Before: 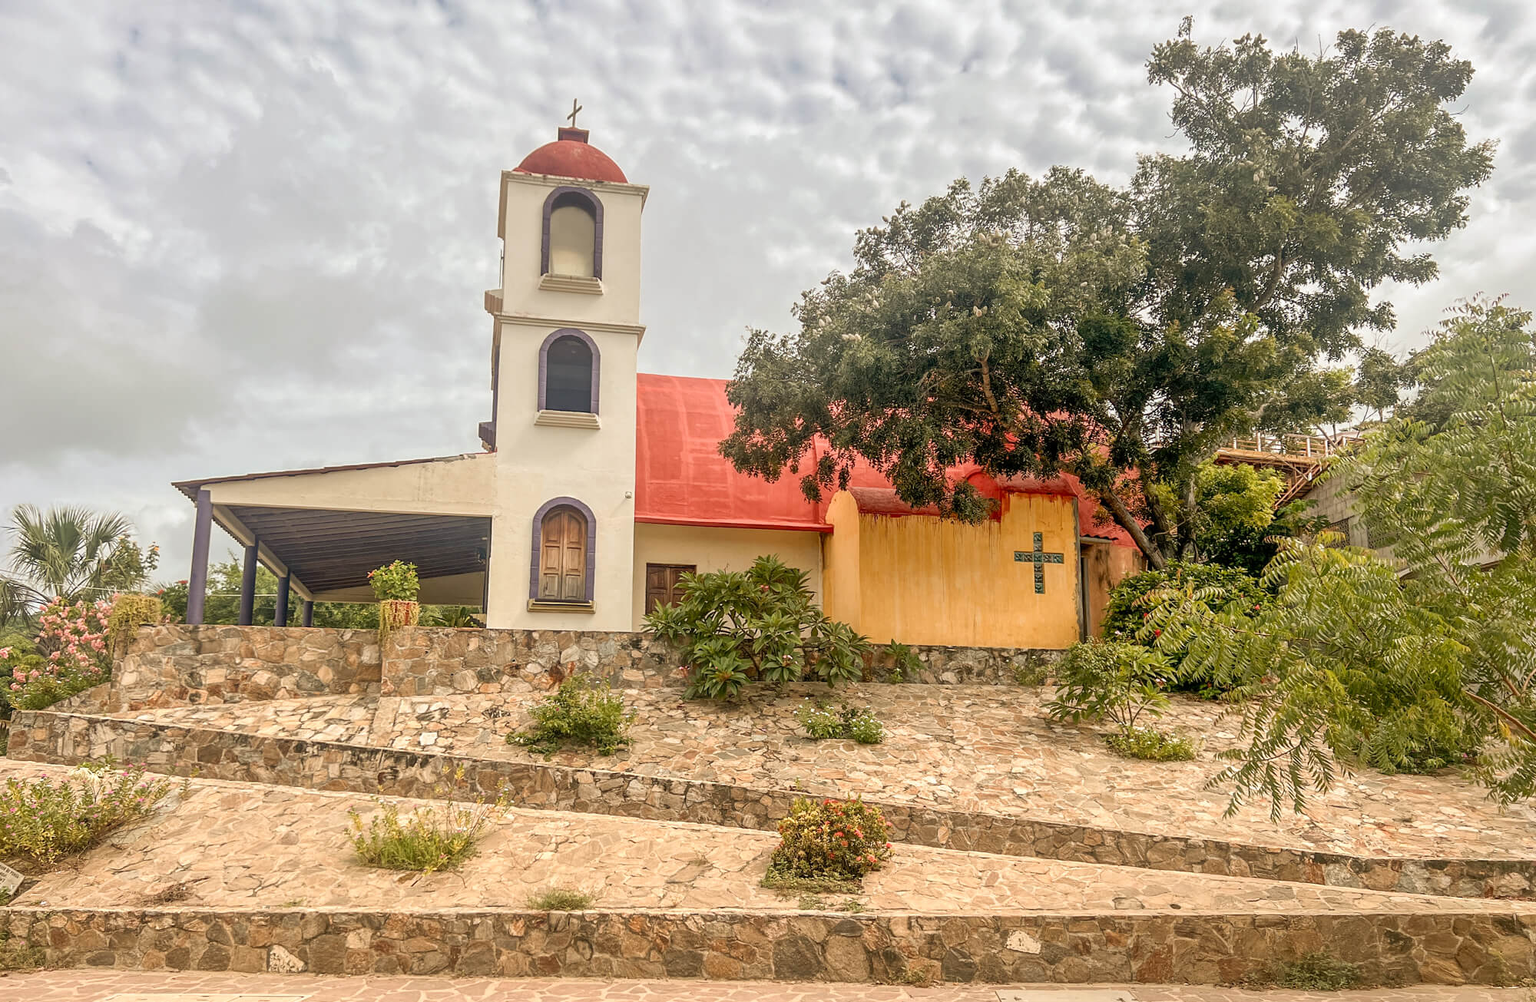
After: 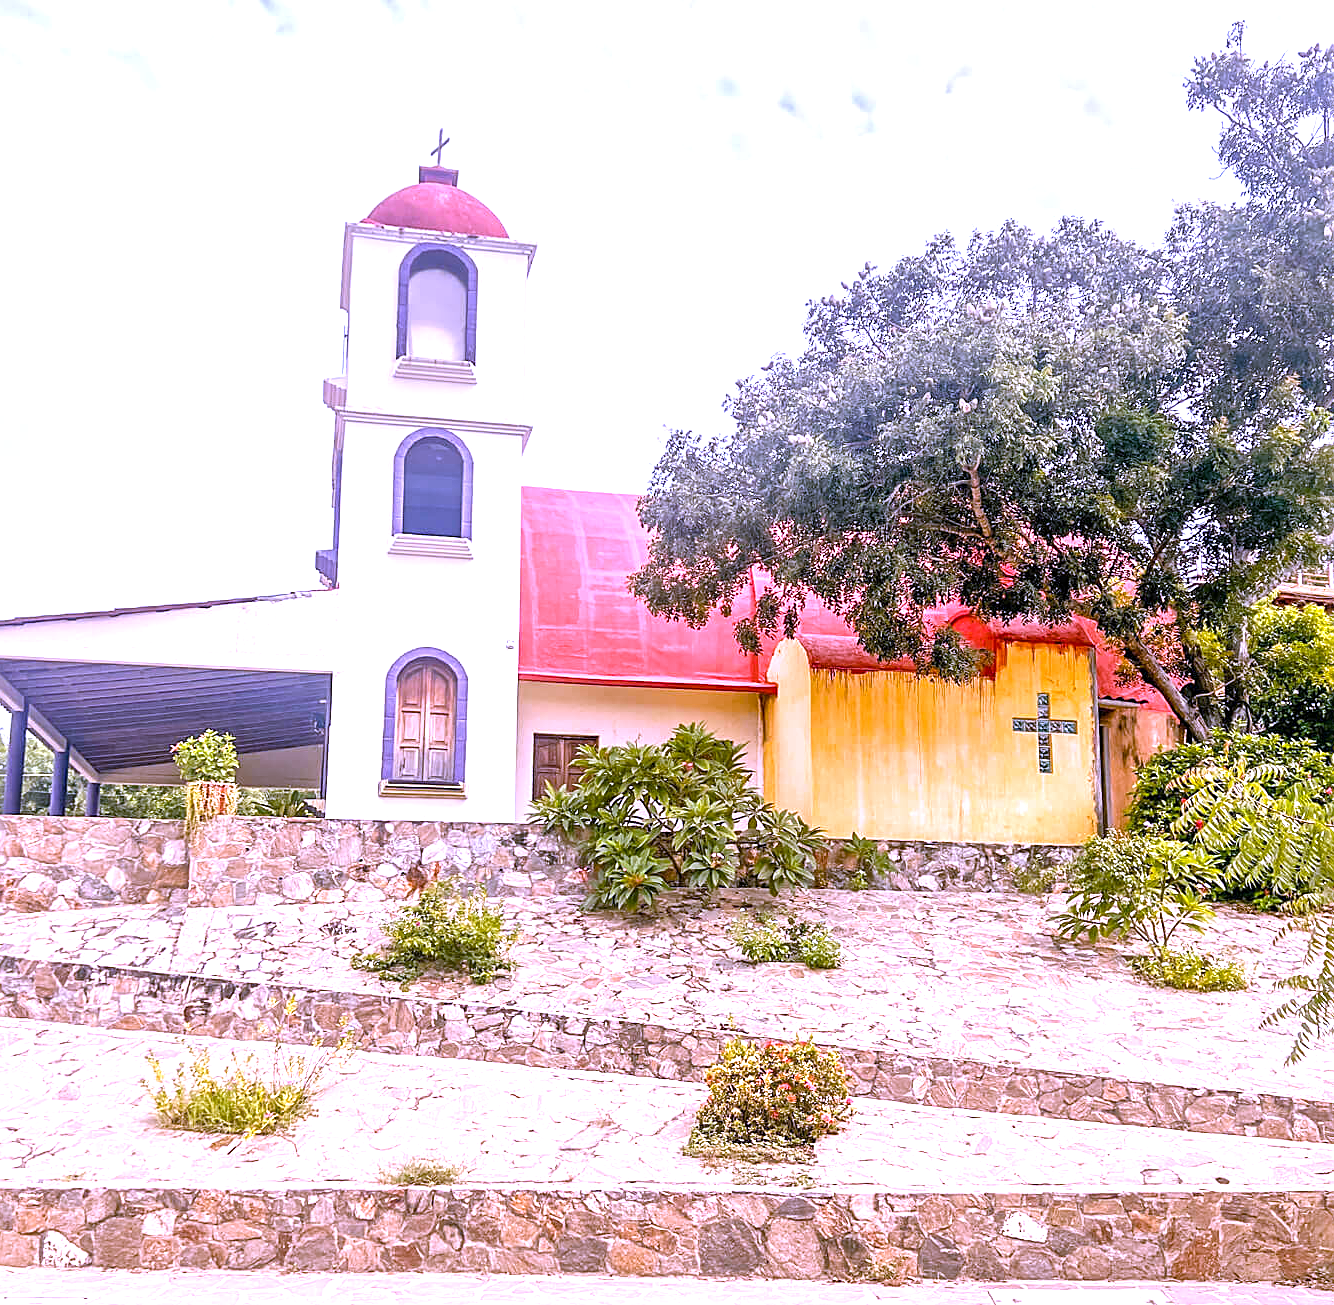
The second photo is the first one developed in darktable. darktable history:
white balance: red 0.98, blue 1.61
crop and rotate: left 15.446%, right 17.836%
contrast brightness saturation: saturation -0.05
sharpen: on, module defaults
color balance rgb: perceptual saturation grading › global saturation 25%, global vibrance 10%
exposure: black level correction 0, exposure 1.1 EV, compensate exposure bias true, compensate highlight preservation false
